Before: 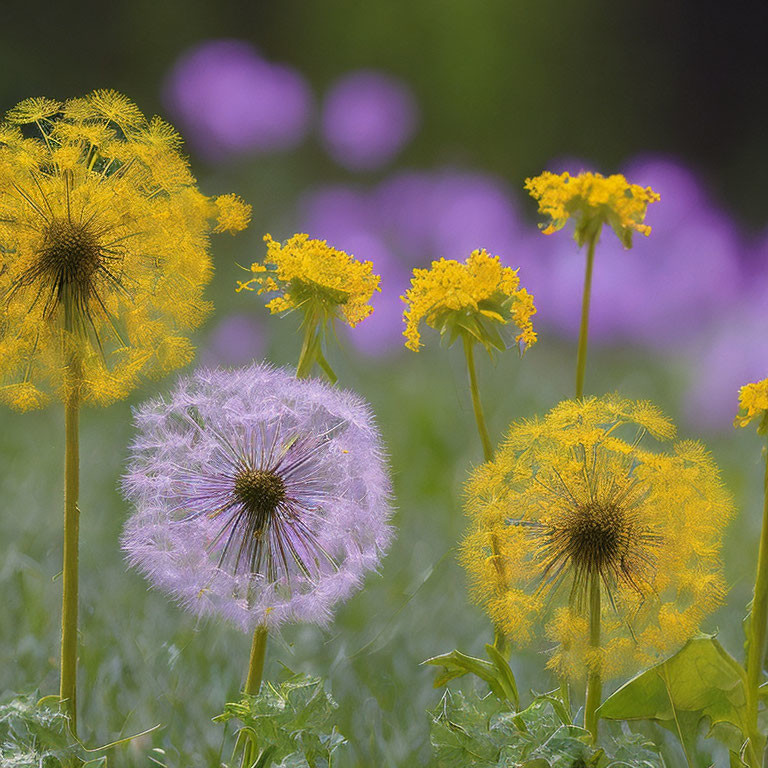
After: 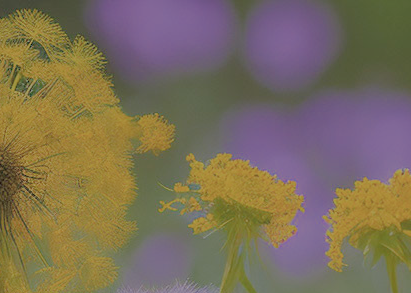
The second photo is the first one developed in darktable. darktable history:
crop: left 10.079%, top 10.537%, right 36.355%, bottom 51.258%
filmic rgb: black relative exposure -13.99 EV, white relative exposure 8 EV, hardness 3.73, latitude 49.9%, contrast 0.512
exposure: compensate highlight preservation false
